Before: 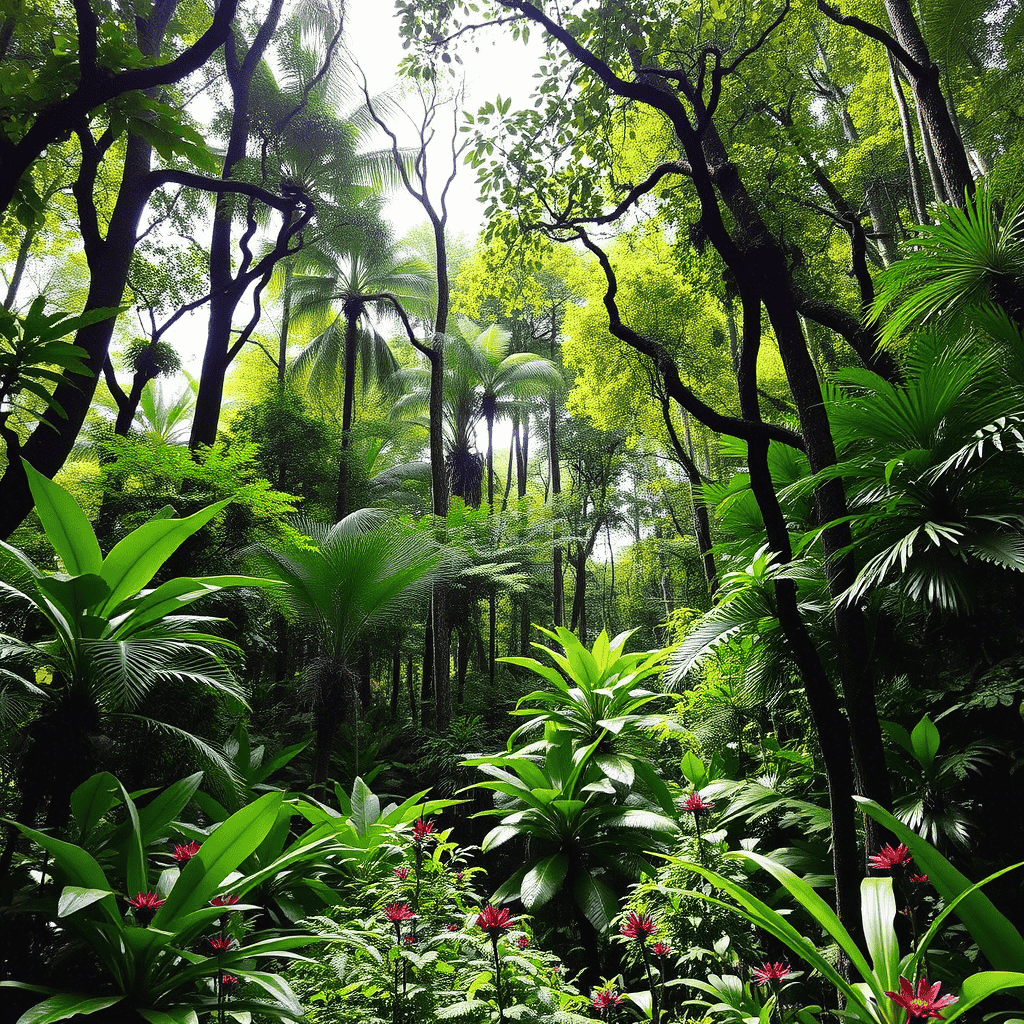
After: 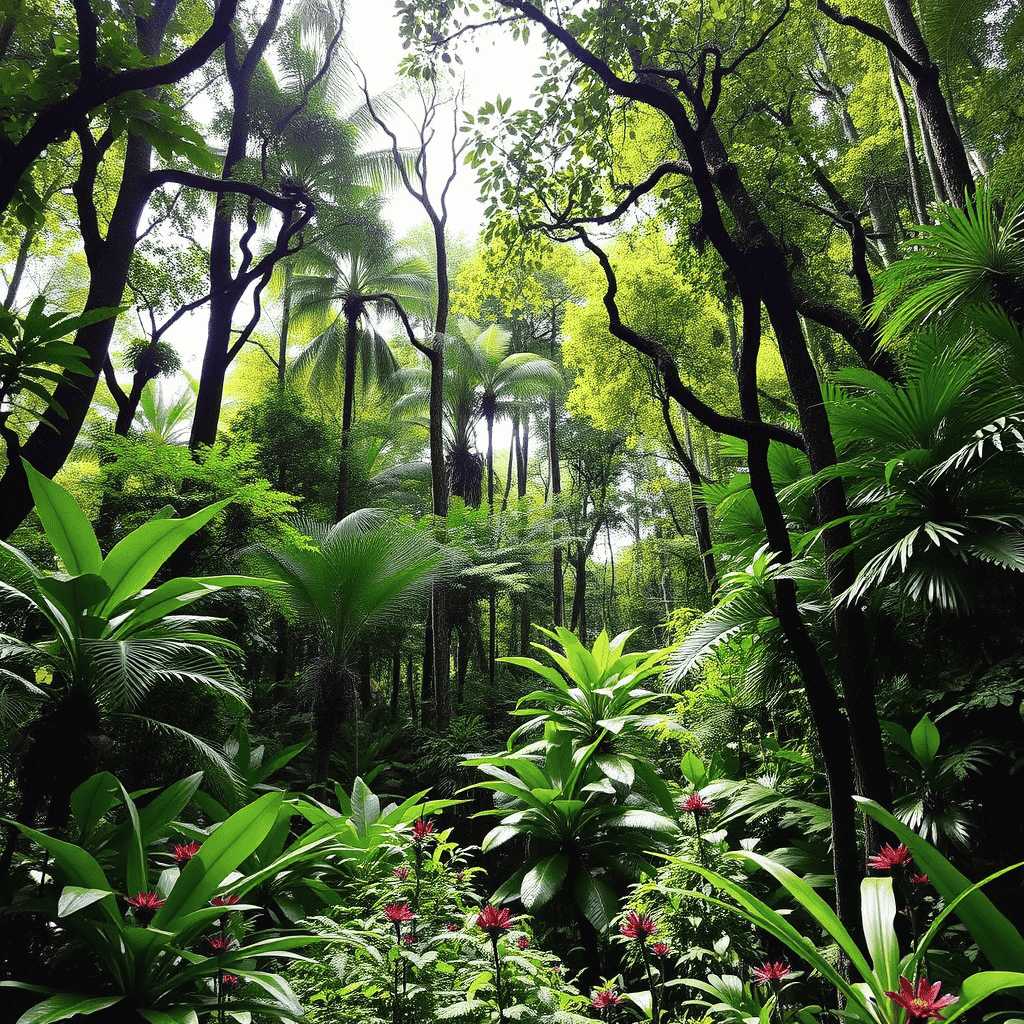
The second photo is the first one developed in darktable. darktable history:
contrast brightness saturation: saturation -0.068
